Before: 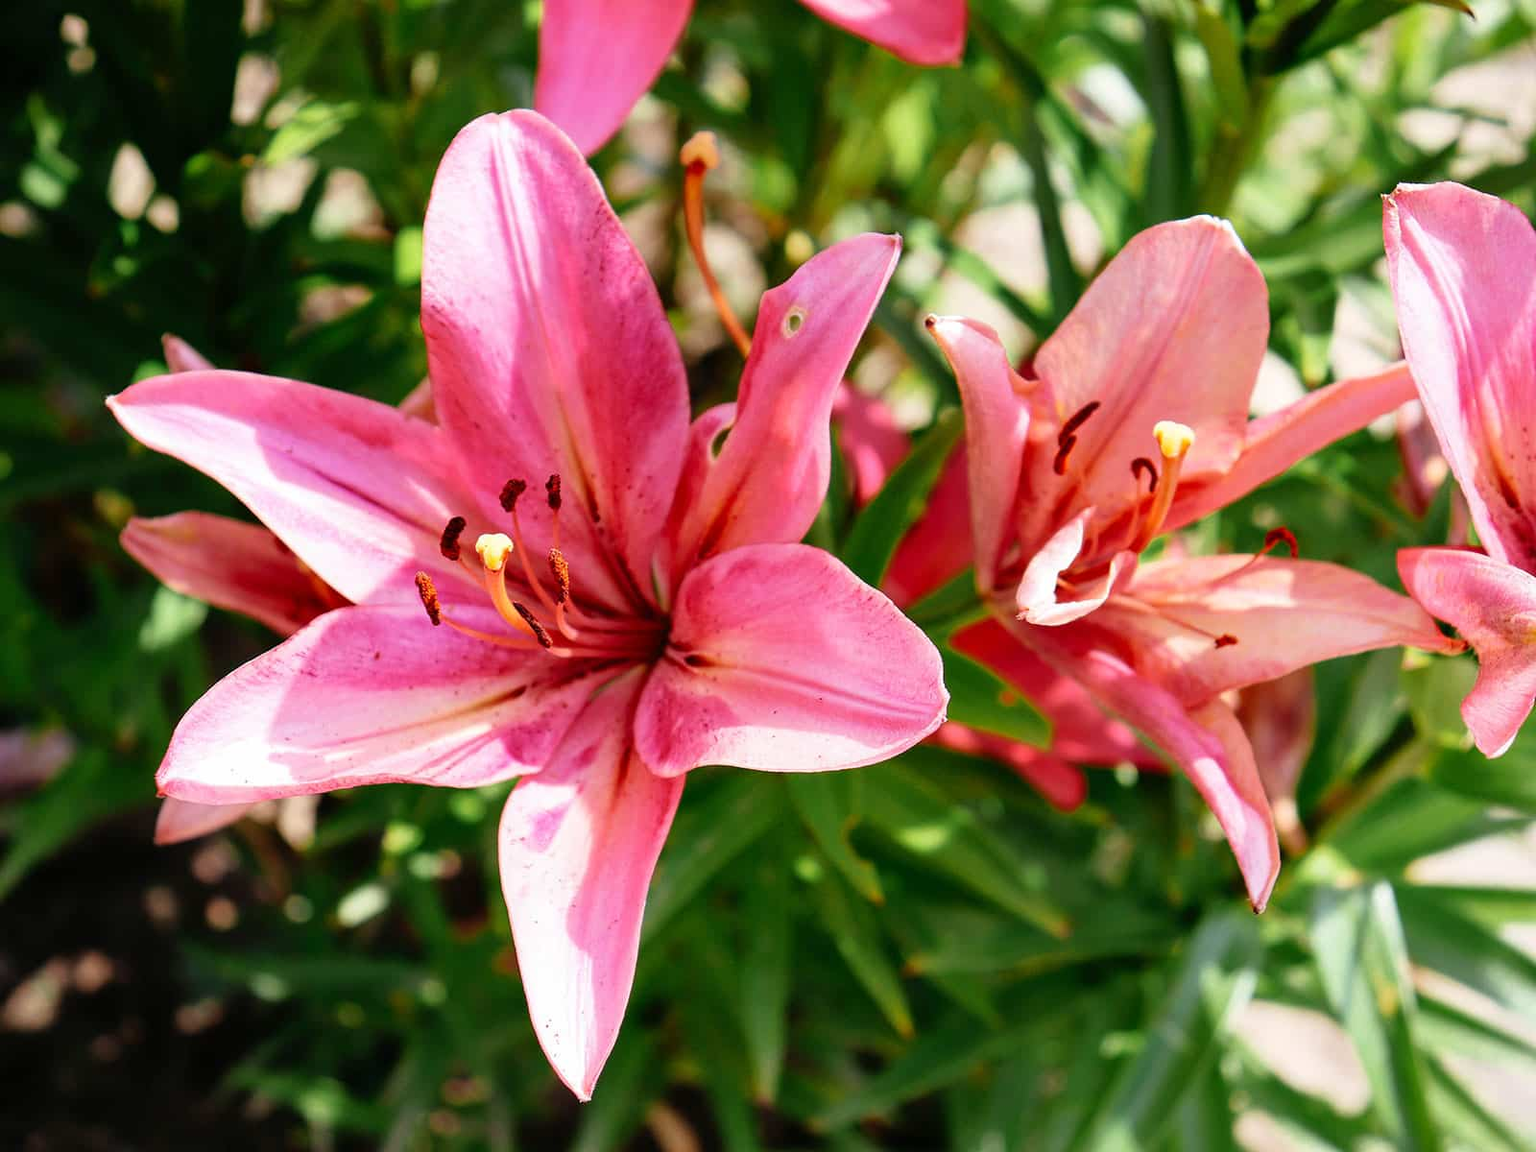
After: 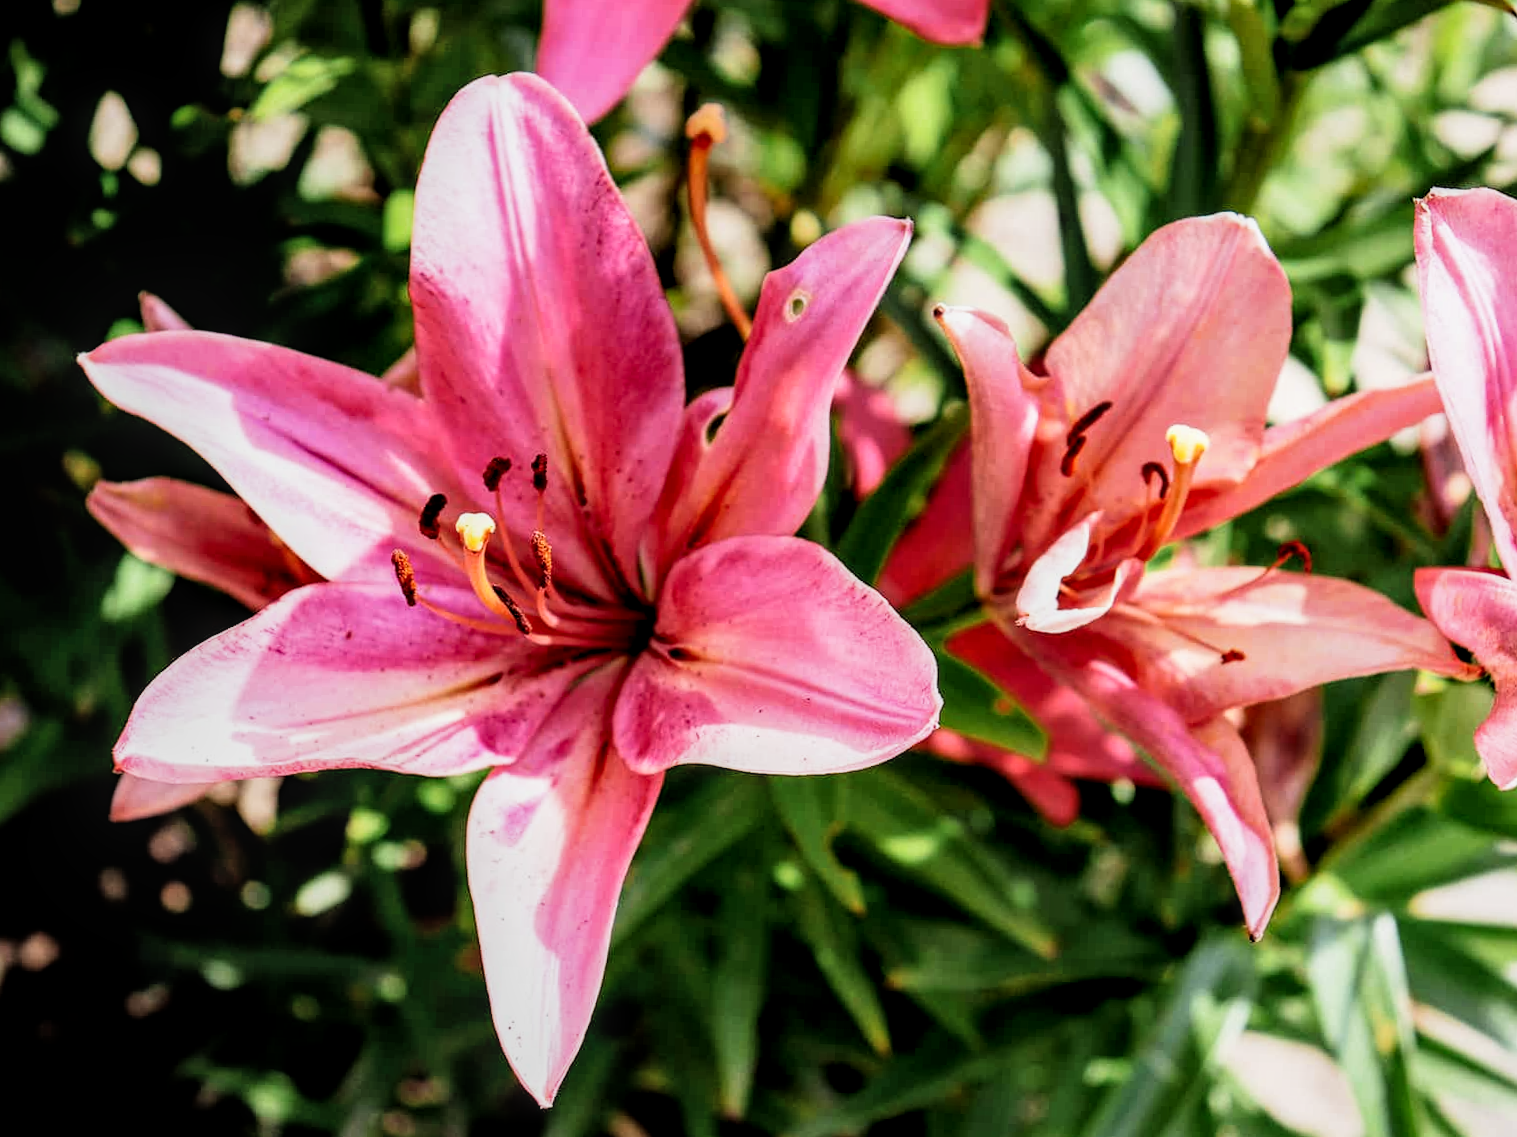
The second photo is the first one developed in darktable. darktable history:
local contrast: detail 130%
crop and rotate: angle -2.38°
filmic rgb: black relative exposure -5 EV, white relative exposure 3.5 EV, hardness 3.19, contrast 1.4, highlights saturation mix -50%
